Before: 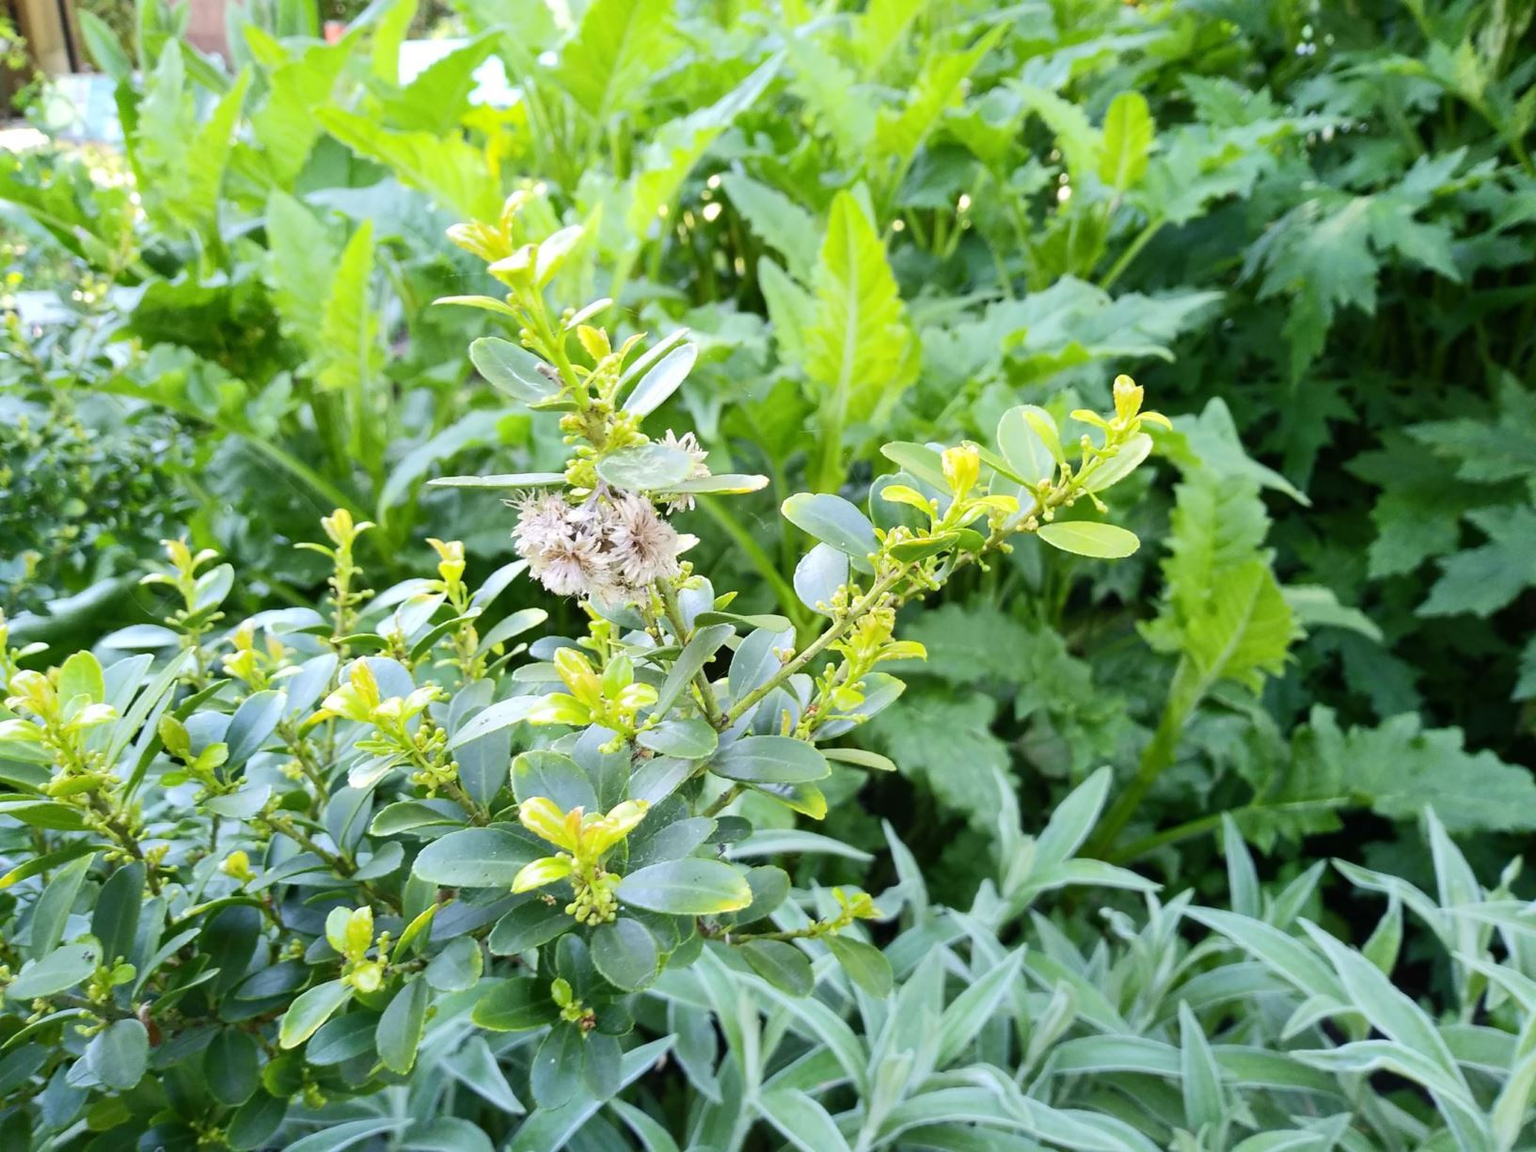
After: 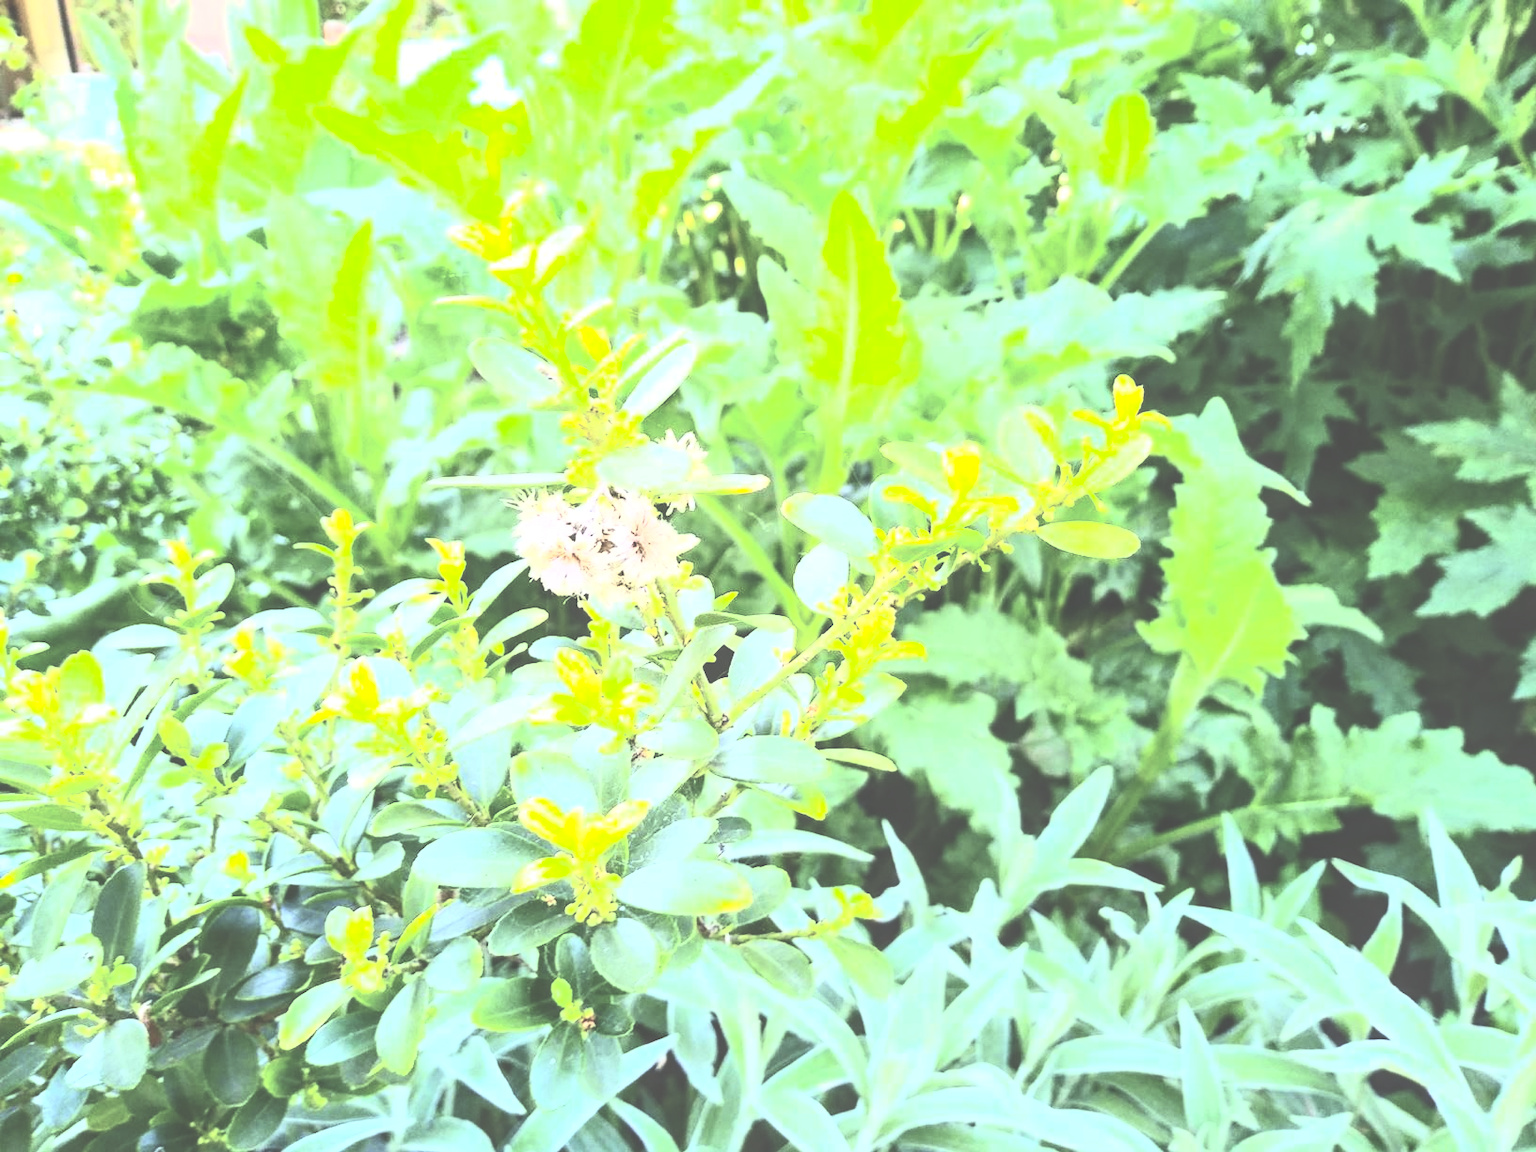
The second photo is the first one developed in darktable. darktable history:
contrast brightness saturation: contrast 0.83, brightness 0.59, saturation 0.59
local contrast: on, module defaults
exposure: black level correction -0.087, compensate highlight preservation false
